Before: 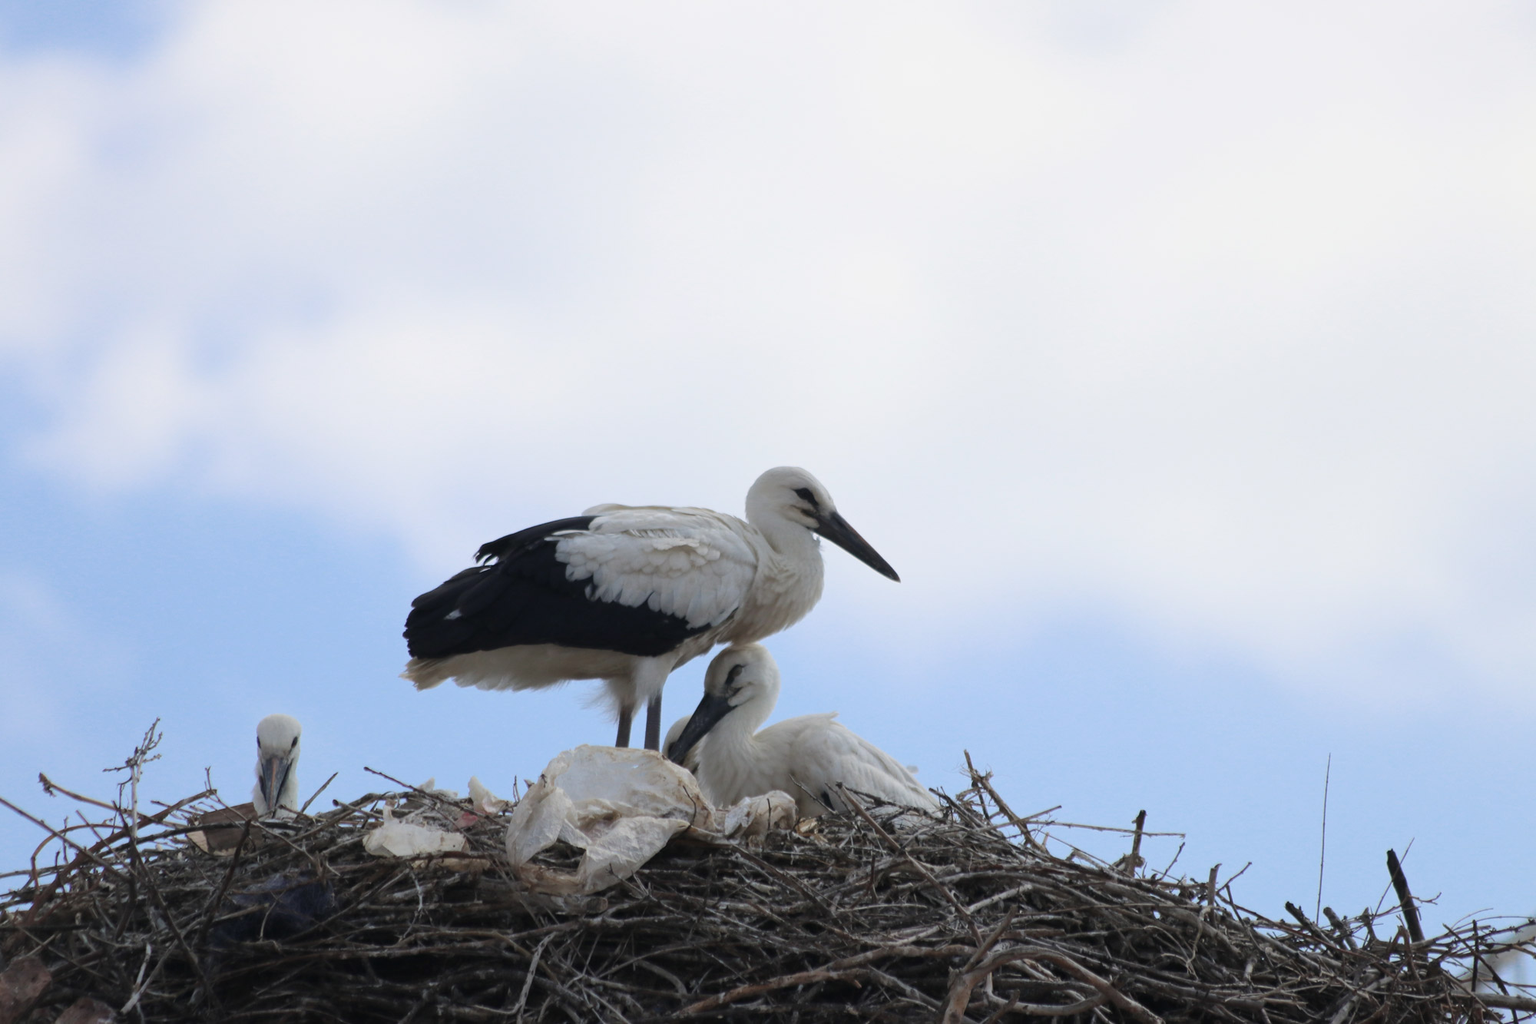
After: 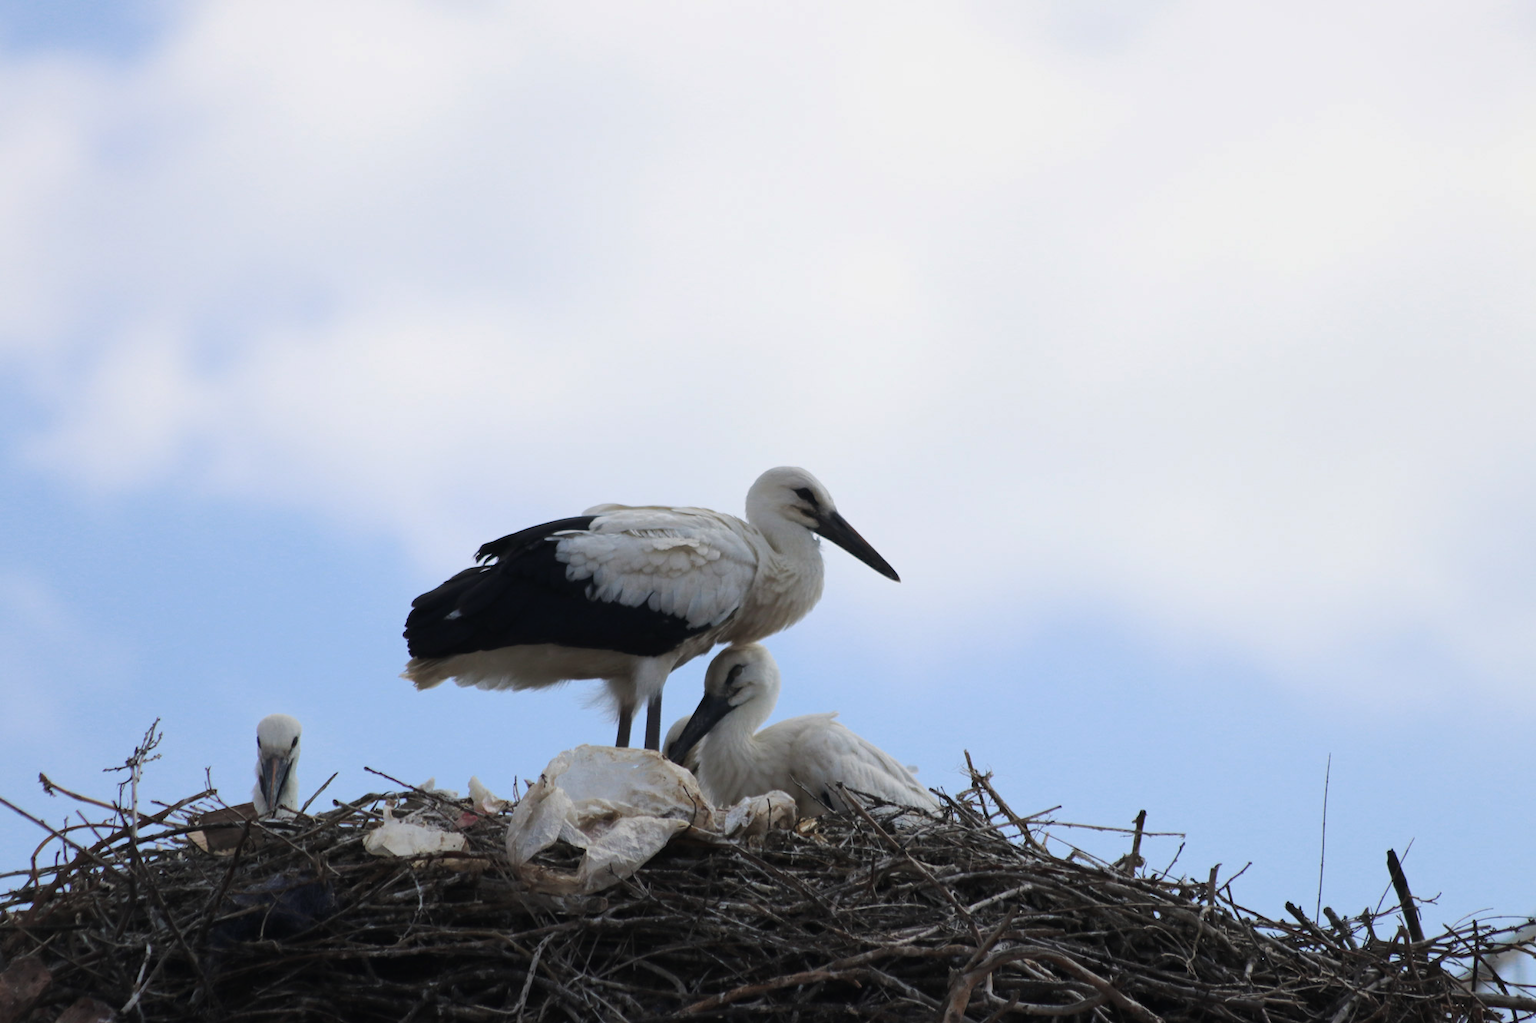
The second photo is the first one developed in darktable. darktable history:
tone curve: curves: ch0 [(0, 0) (0.003, 0.006) (0.011, 0.01) (0.025, 0.017) (0.044, 0.029) (0.069, 0.043) (0.1, 0.064) (0.136, 0.091) (0.177, 0.128) (0.224, 0.162) (0.277, 0.206) (0.335, 0.258) (0.399, 0.324) (0.468, 0.404) (0.543, 0.499) (0.623, 0.595) (0.709, 0.693) (0.801, 0.786) (0.898, 0.883) (1, 1)], preserve colors none
